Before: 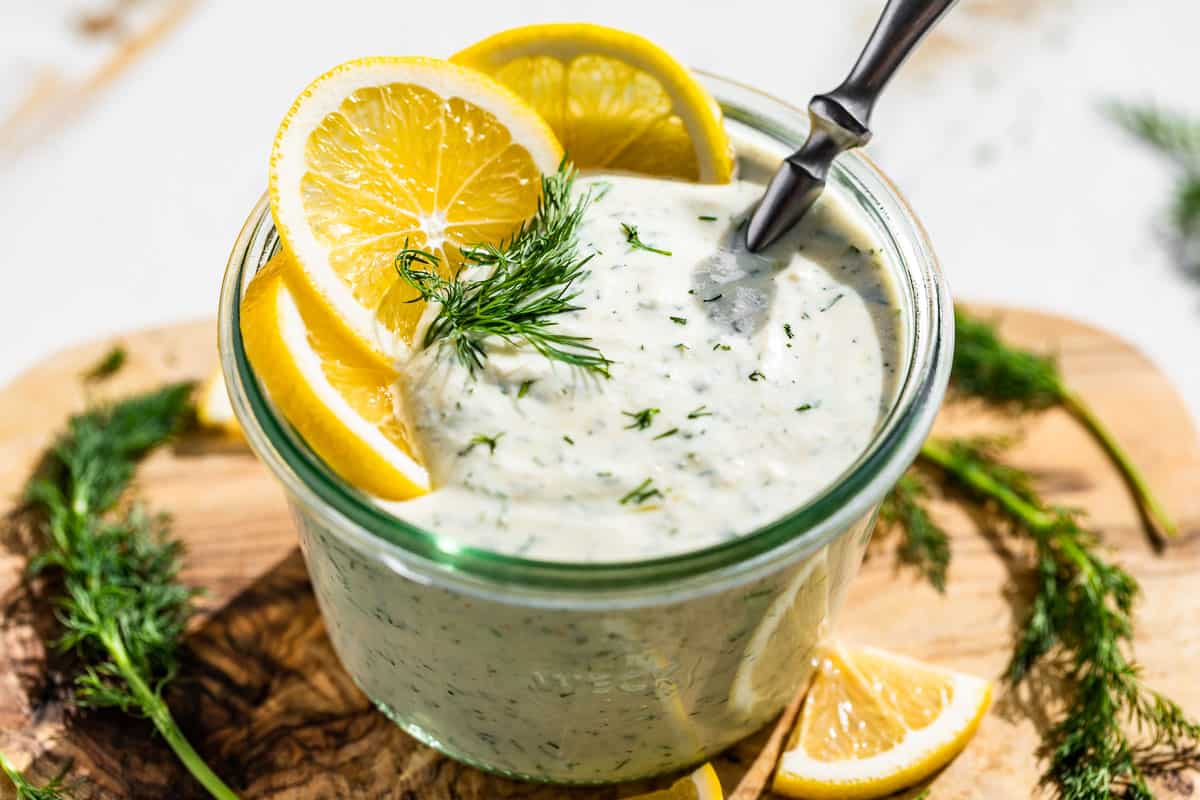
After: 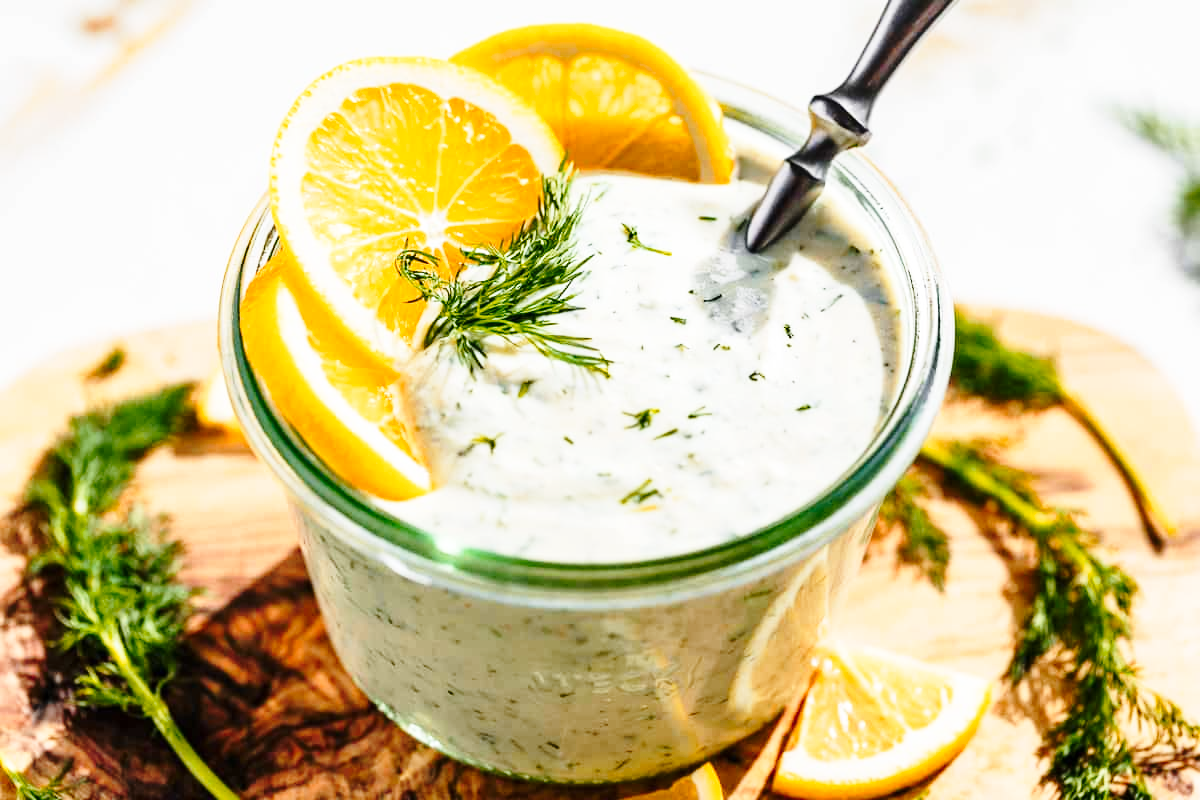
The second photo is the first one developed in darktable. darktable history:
base curve: curves: ch0 [(0, 0) (0.028, 0.03) (0.121, 0.232) (0.46, 0.748) (0.859, 0.968) (1, 1)], preserve colors none
color zones: curves: ch1 [(0.239, 0.552) (0.75, 0.5)]; ch2 [(0.25, 0.462) (0.749, 0.457)]
